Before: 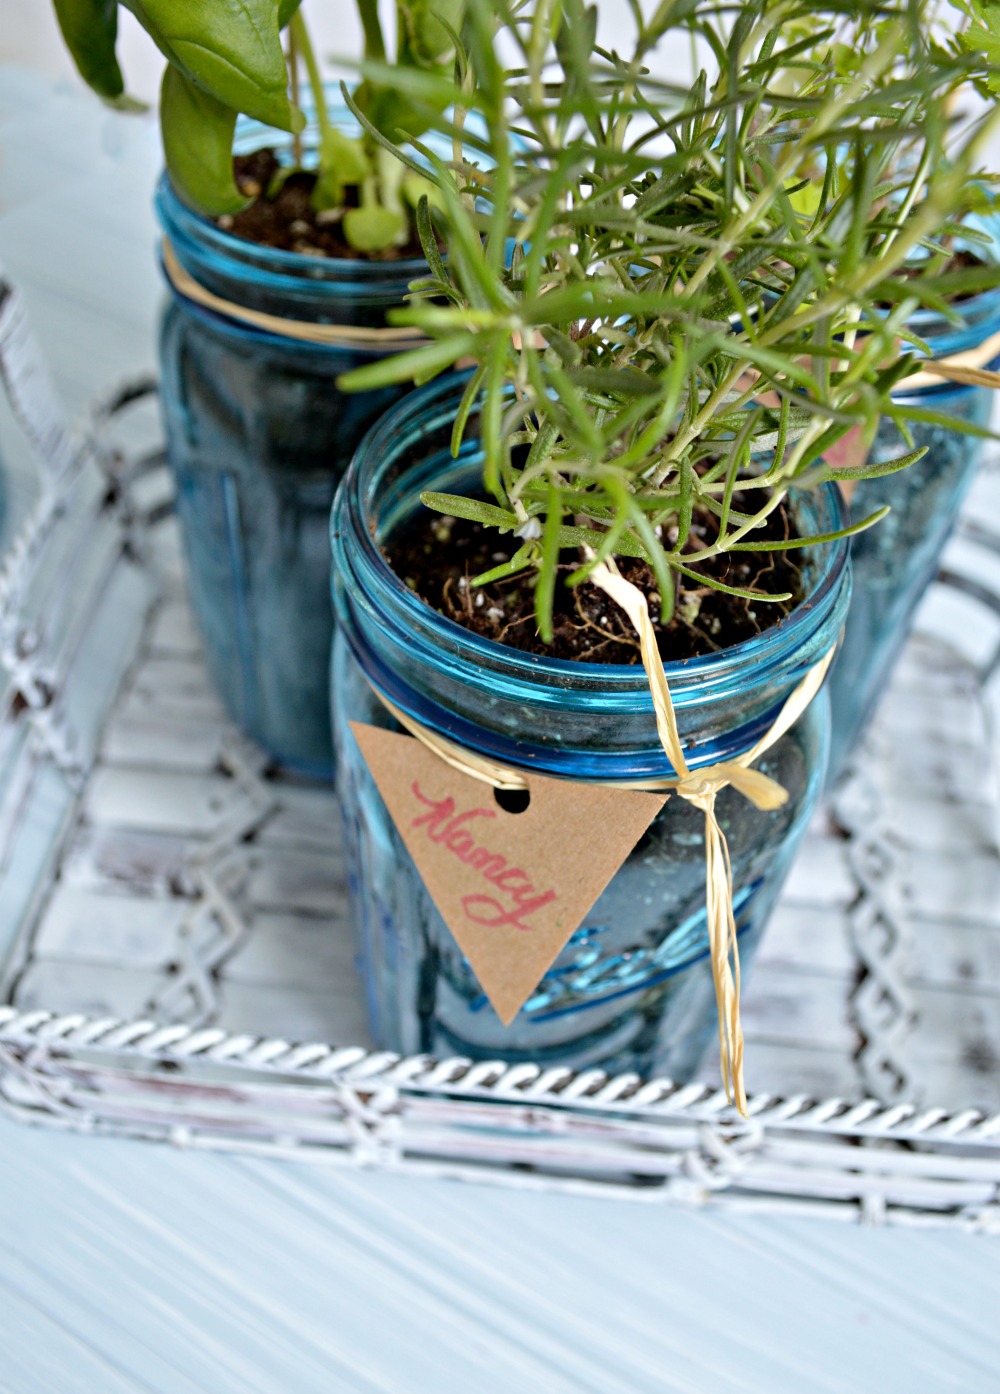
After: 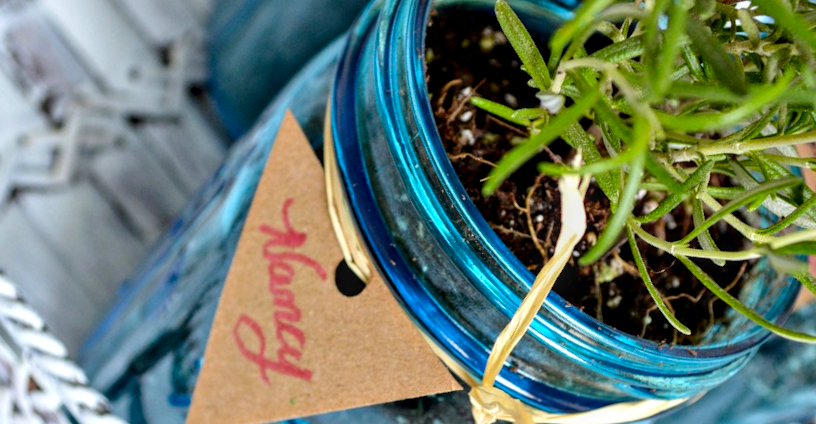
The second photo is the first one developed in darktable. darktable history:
local contrast: on, module defaults
contrast brightness saturation: contrast 0.087, saturation 0.273
crop and rotate: angle -45.06°, top 16.401%, right 0.835%, bottom 11.75%
